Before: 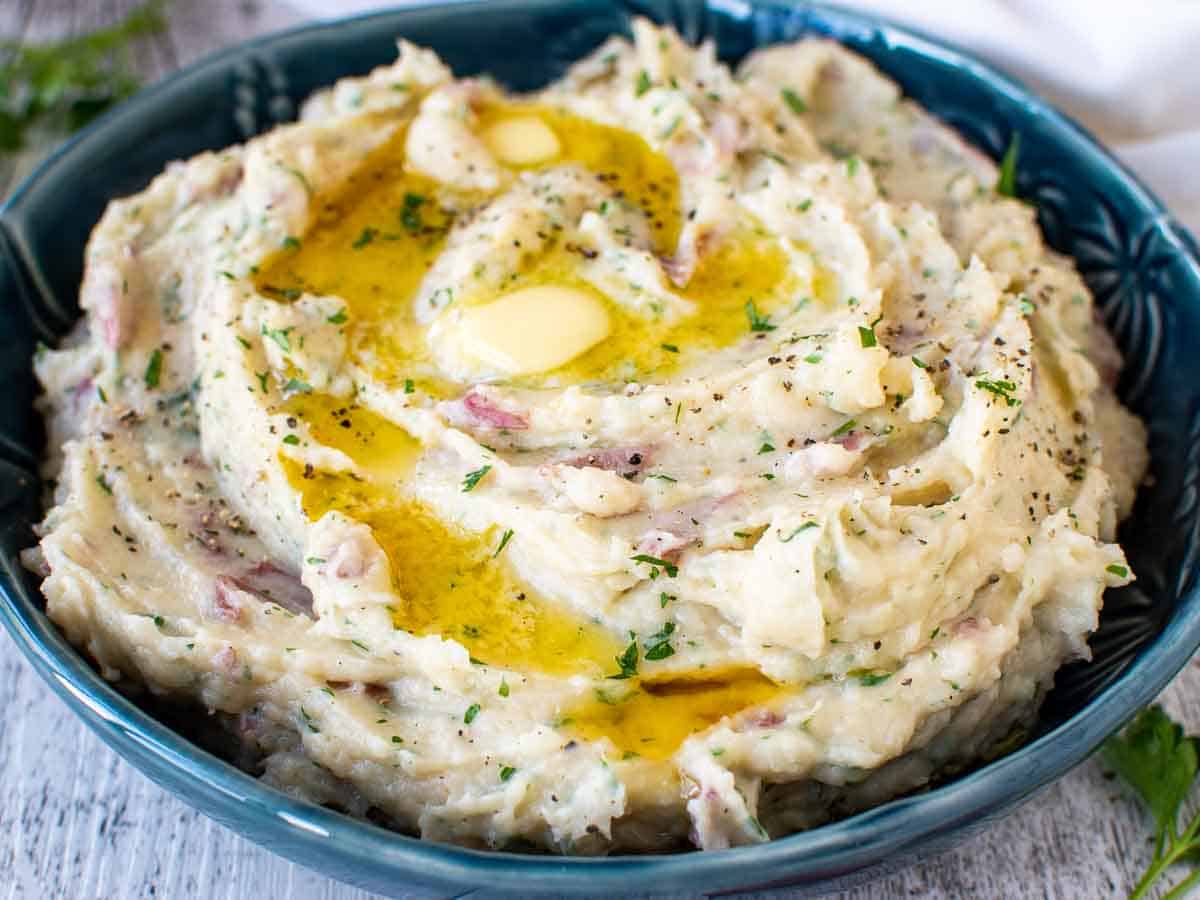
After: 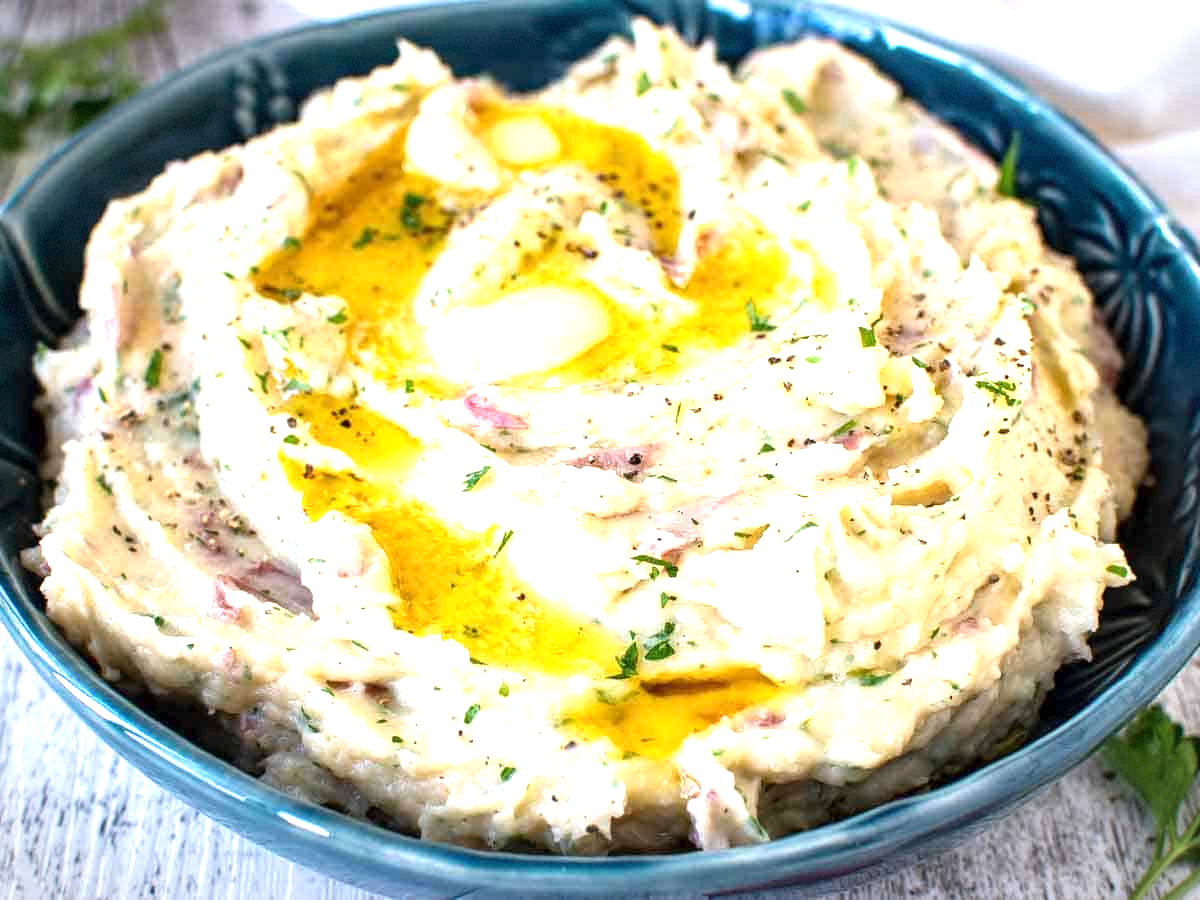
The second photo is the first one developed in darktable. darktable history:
exposure: exposure 0.943 EV, compensate highlight preservation false
vignetting: fall-off start 100%, brightness -0.406, saturation -0.3, width/height ratio 1.324, dithering 8-bit output, unbound false
